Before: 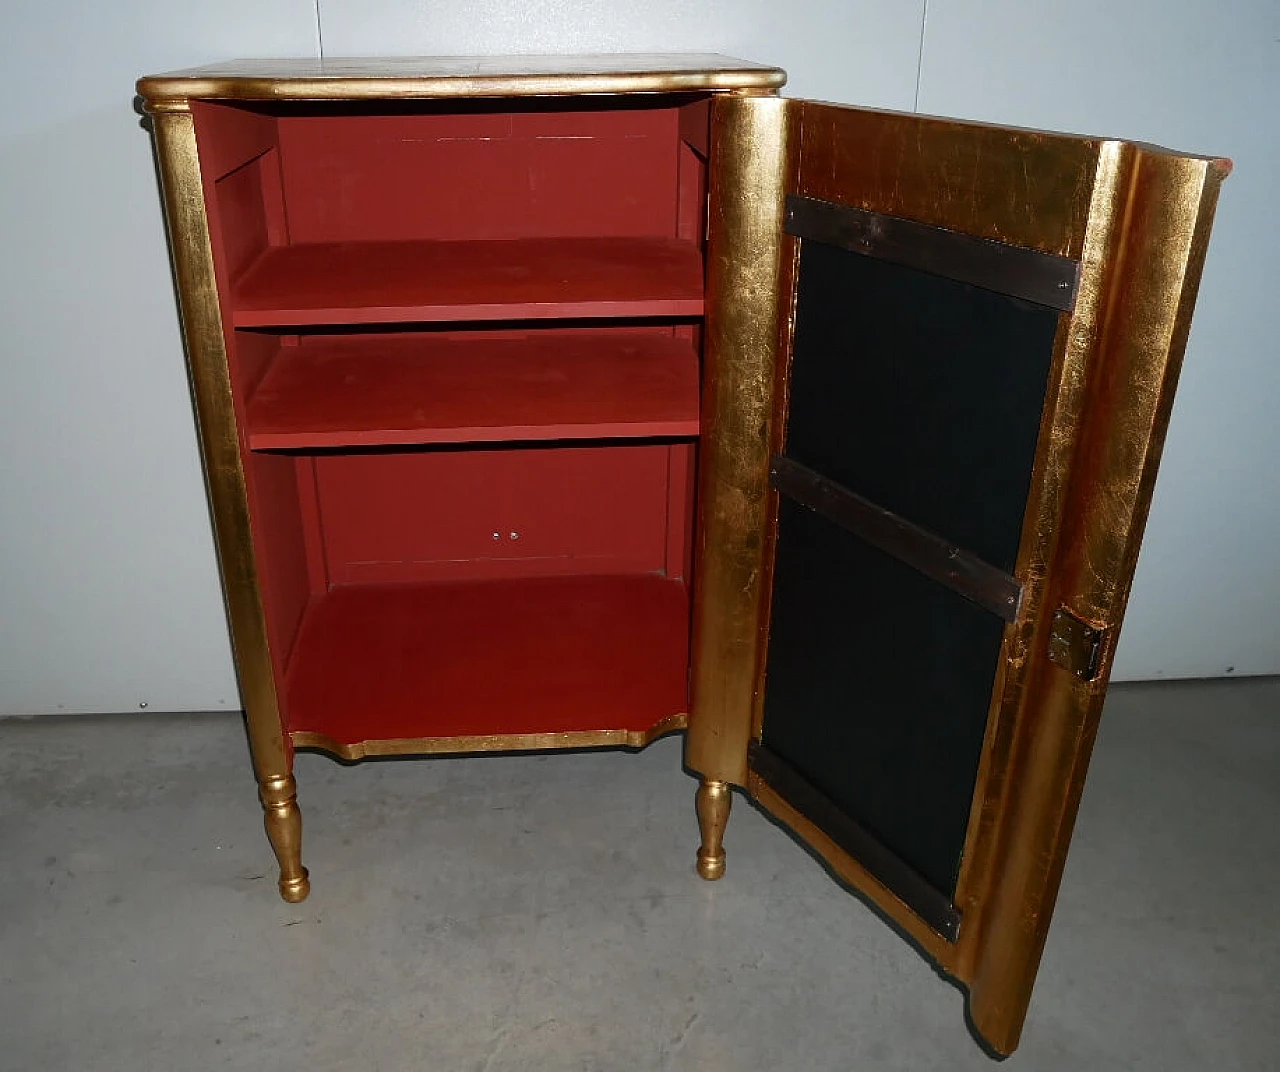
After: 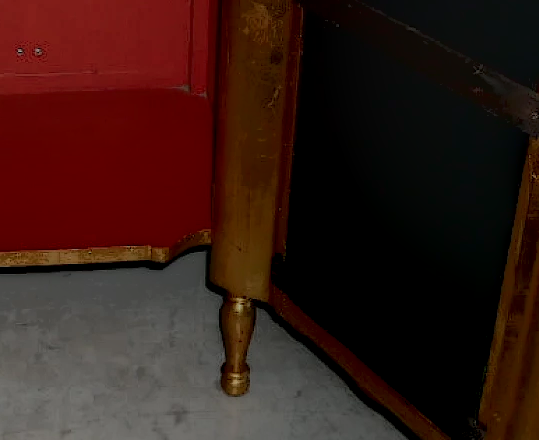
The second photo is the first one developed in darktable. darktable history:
local contrast: highlights 0%, shadows 198%, detail 164%, midtone range 0.001
crop: left 37.221%, top 45.169%, right 20.63%, bottom 13.777%
